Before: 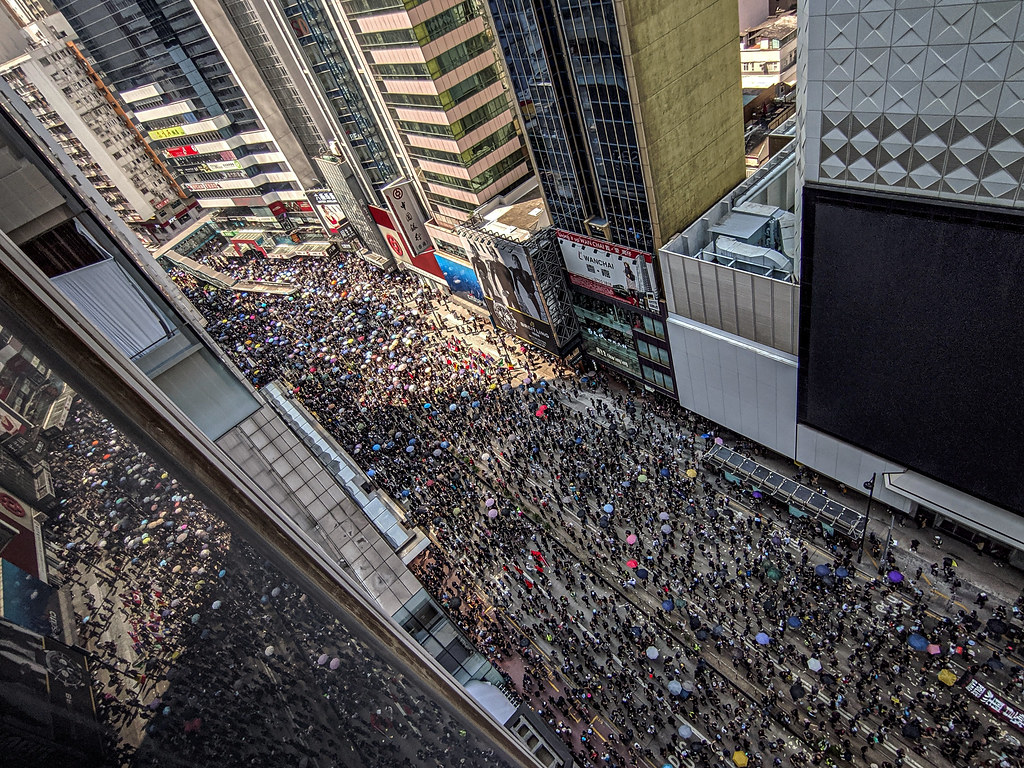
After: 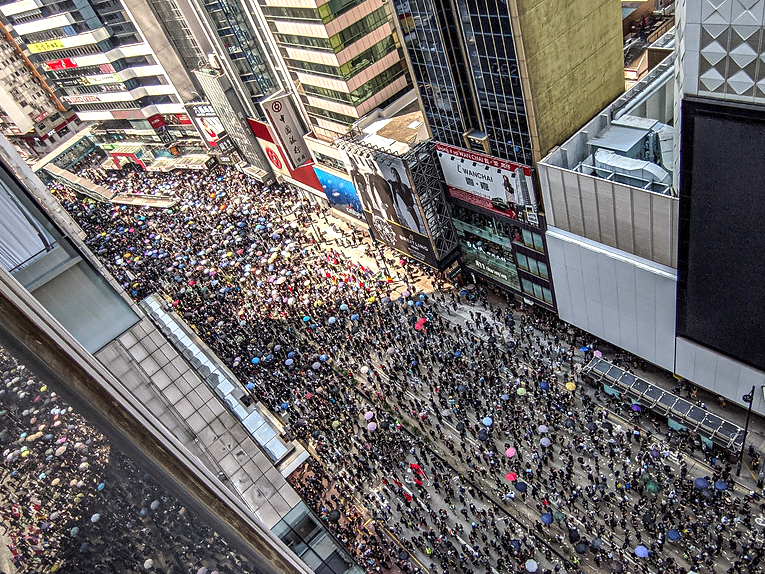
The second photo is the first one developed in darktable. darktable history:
exposure: exposure 0.6 EV, compensate highlight preservation false
crop and rotate: left 11.831%, top 11.346%, right 13.429%, bottom 13.899%
